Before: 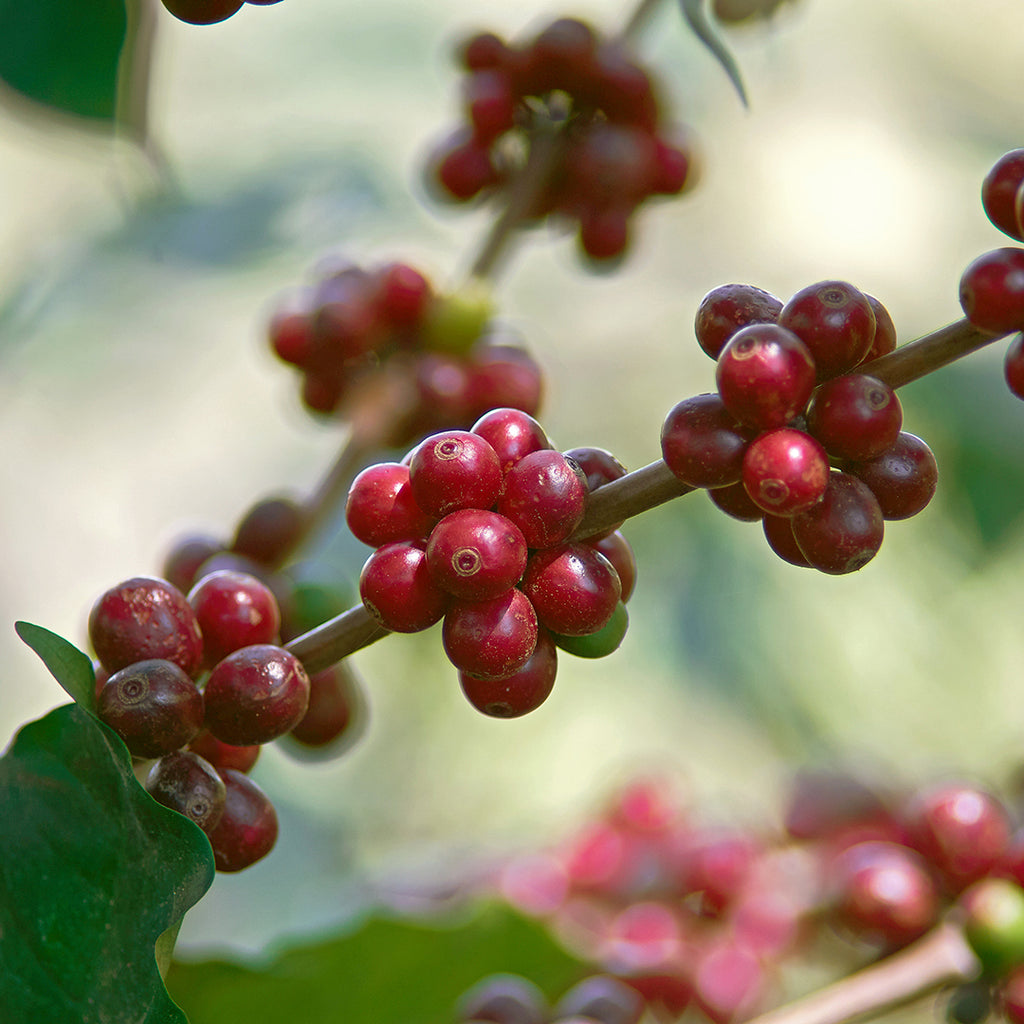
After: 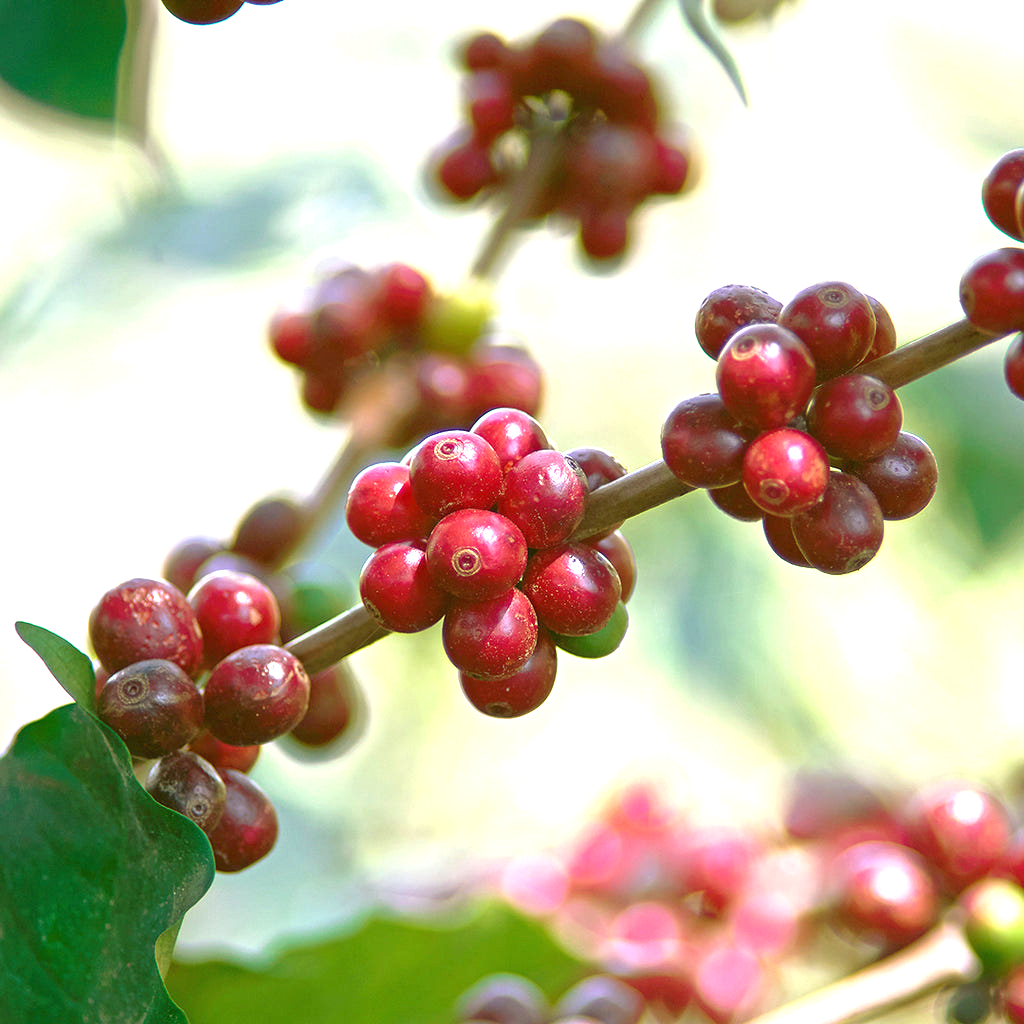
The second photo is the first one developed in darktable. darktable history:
exposure: black level correction 0, exposure 1.098 EV, compensate highlight preservation false
tone equalizer: edges refinement/feathering 500, mask exposure compensation -1.57 EV, preserve details no
